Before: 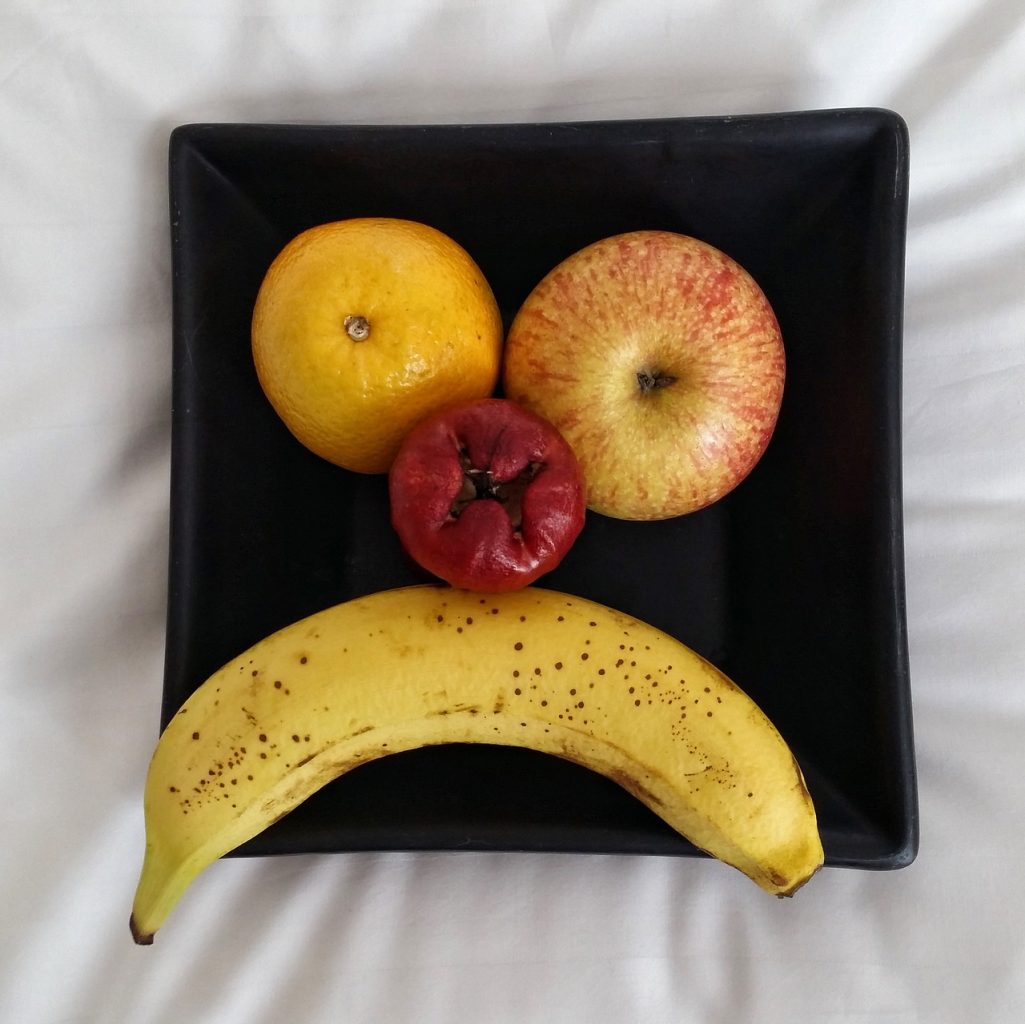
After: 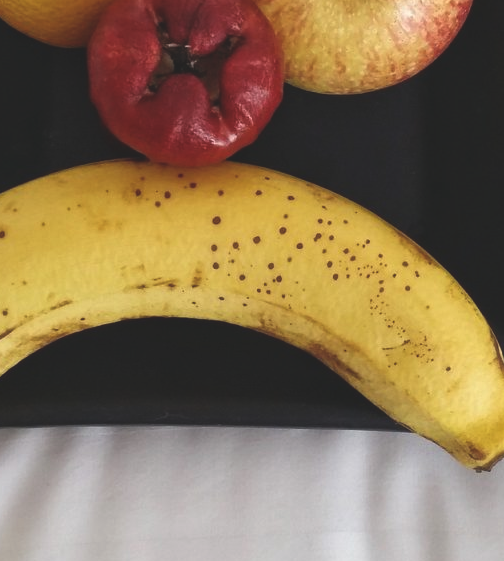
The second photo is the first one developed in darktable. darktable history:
crop: left 29.499%, top 41.678%, right 21.282%, bottom 3.486%
exposure: black level correction -0.016, compensate highlight preservation false
haze removal: strength -0.049, adaptive false
tone equalizer: on, module defaults
